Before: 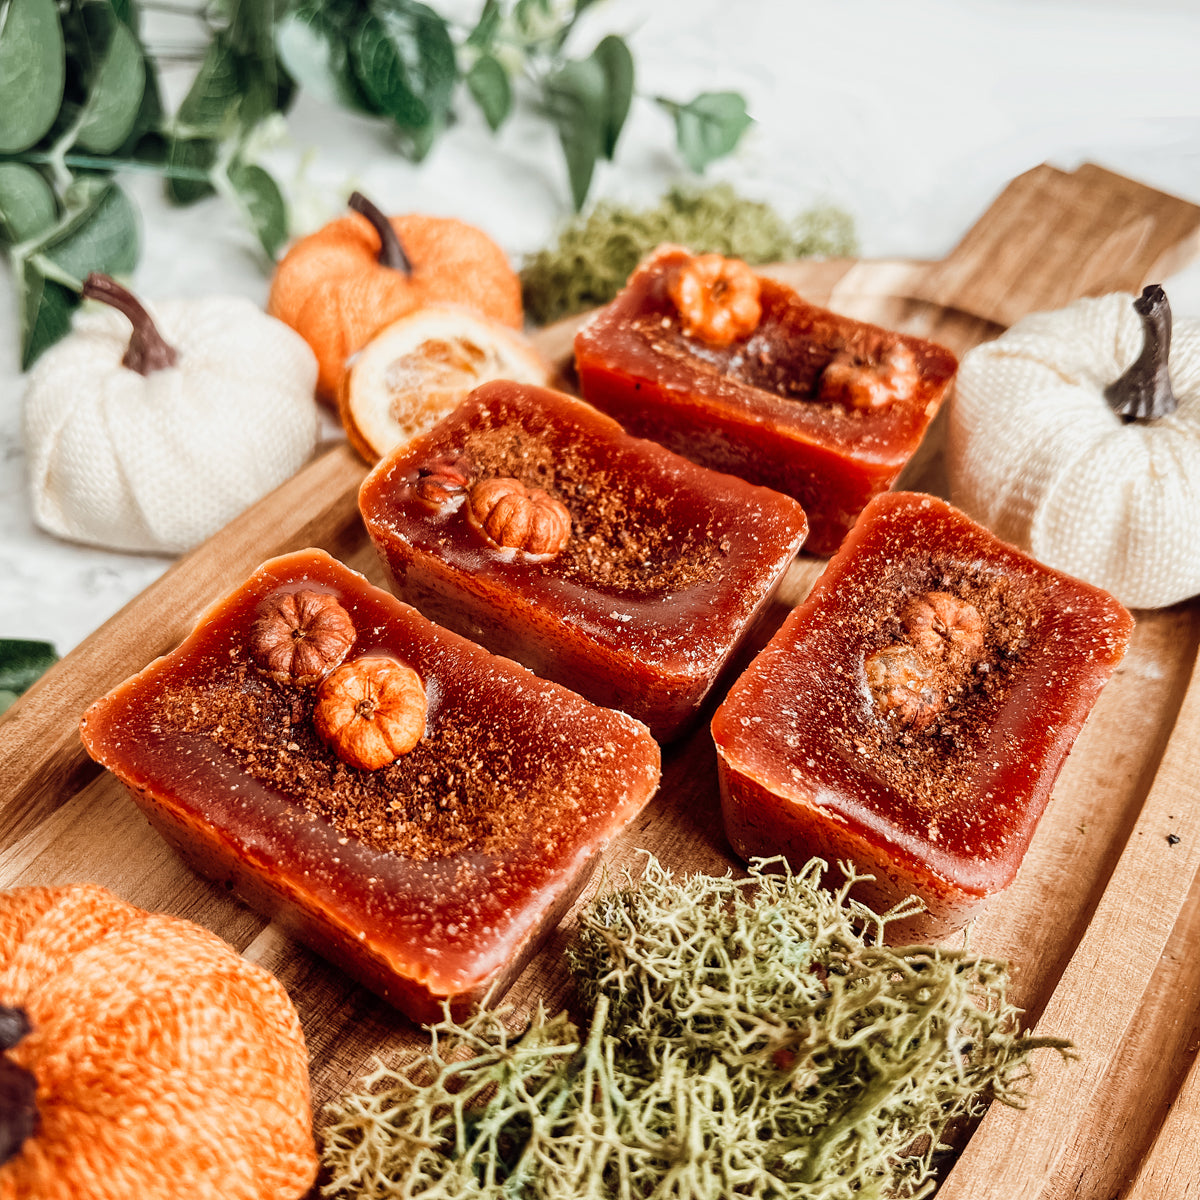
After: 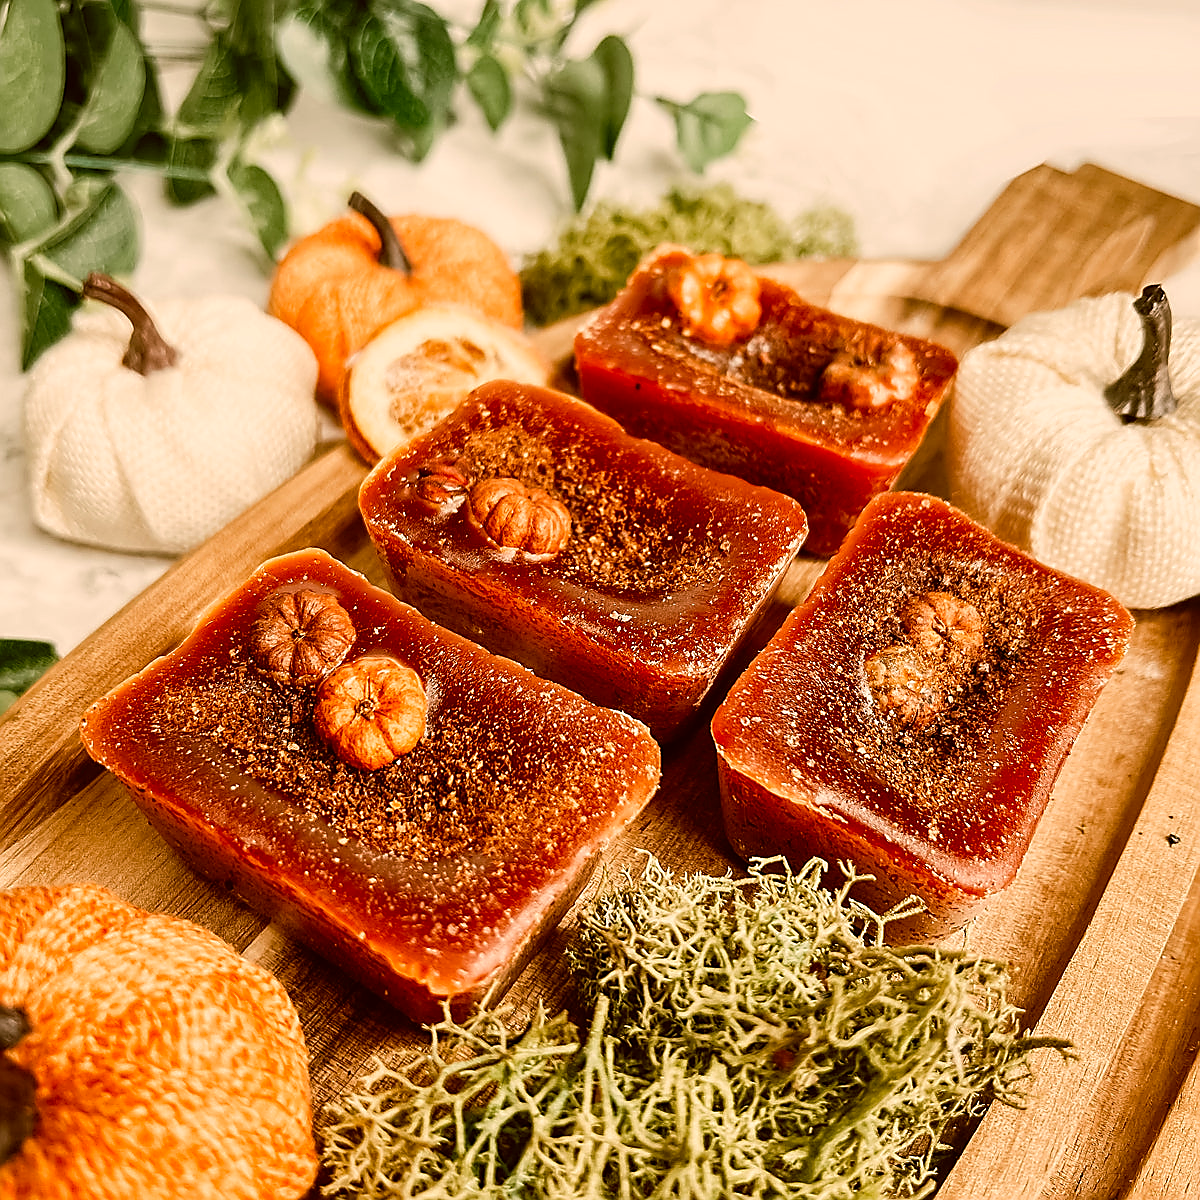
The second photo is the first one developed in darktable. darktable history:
sharpen: radius 1.4, amount 1.25, threshold 0.7
color correction: highlights a* 8.98, highlights b* 15.09, shadows a* -0.49, shadows b* 26.52
tone equalizer: on, module defaults
